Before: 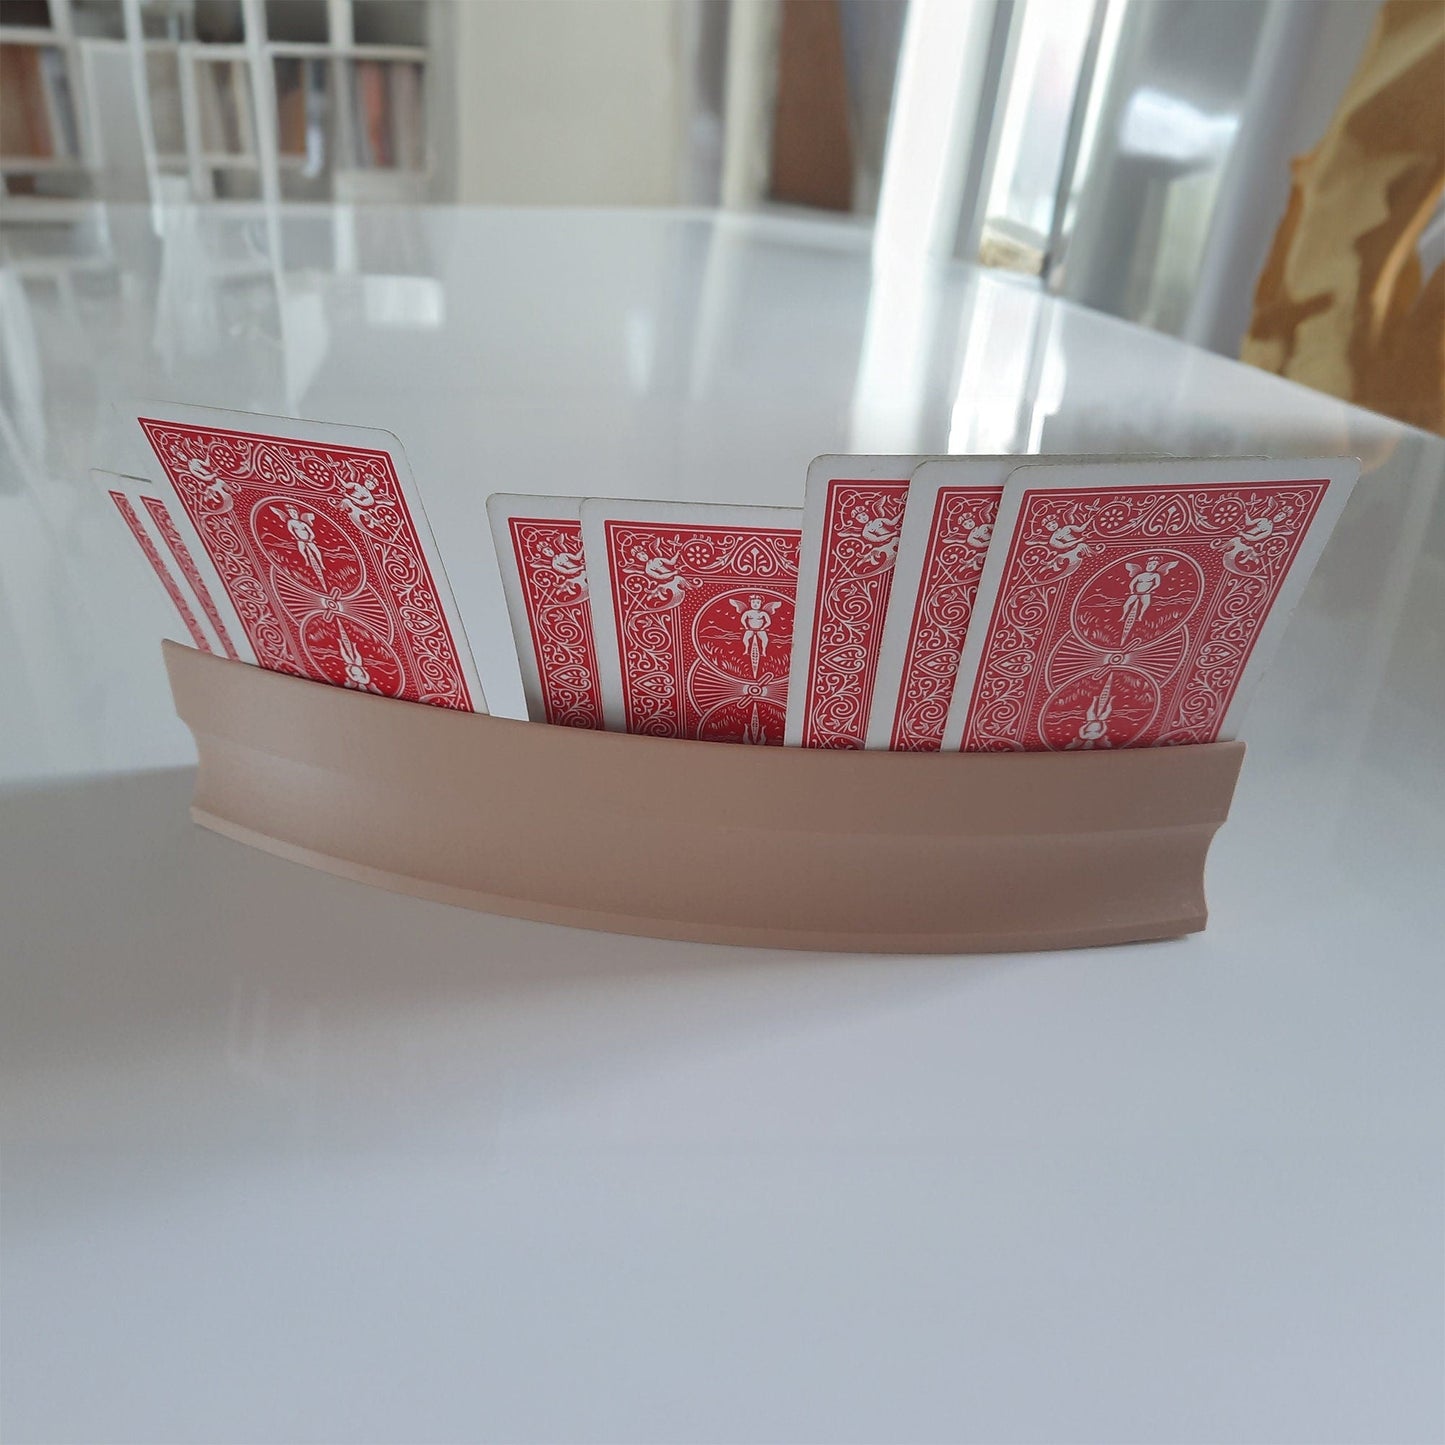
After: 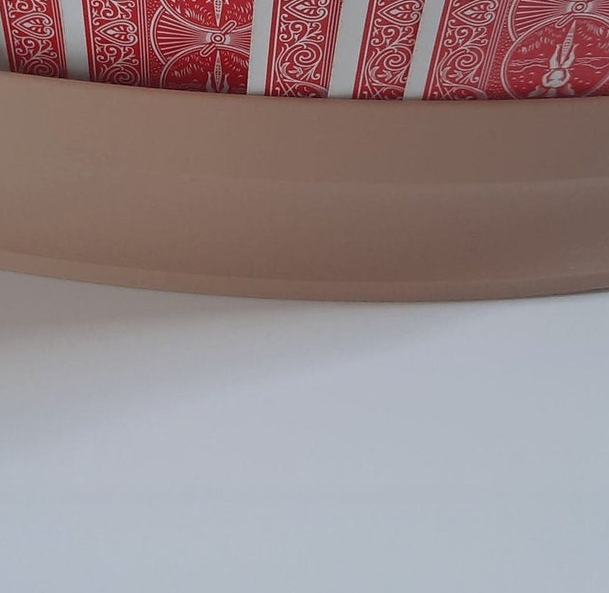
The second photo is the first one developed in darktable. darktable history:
tone equalizer: on, module defaults
crop: left 37.221%, top 45.169%, right 20.63%, bottom 13.777%
